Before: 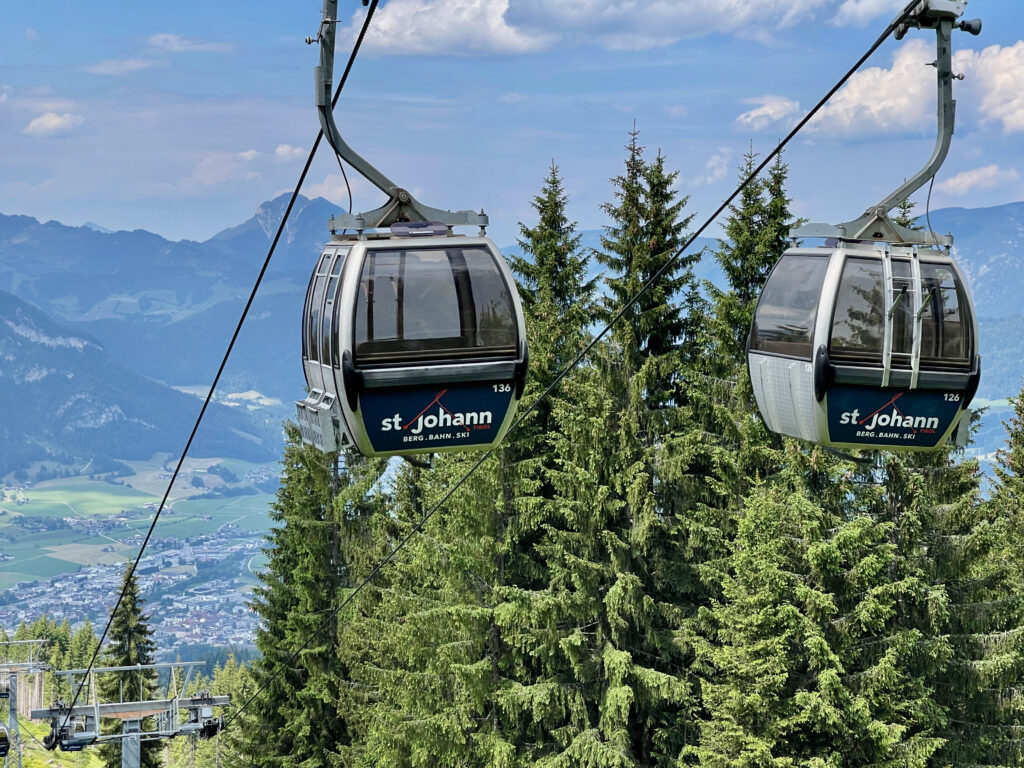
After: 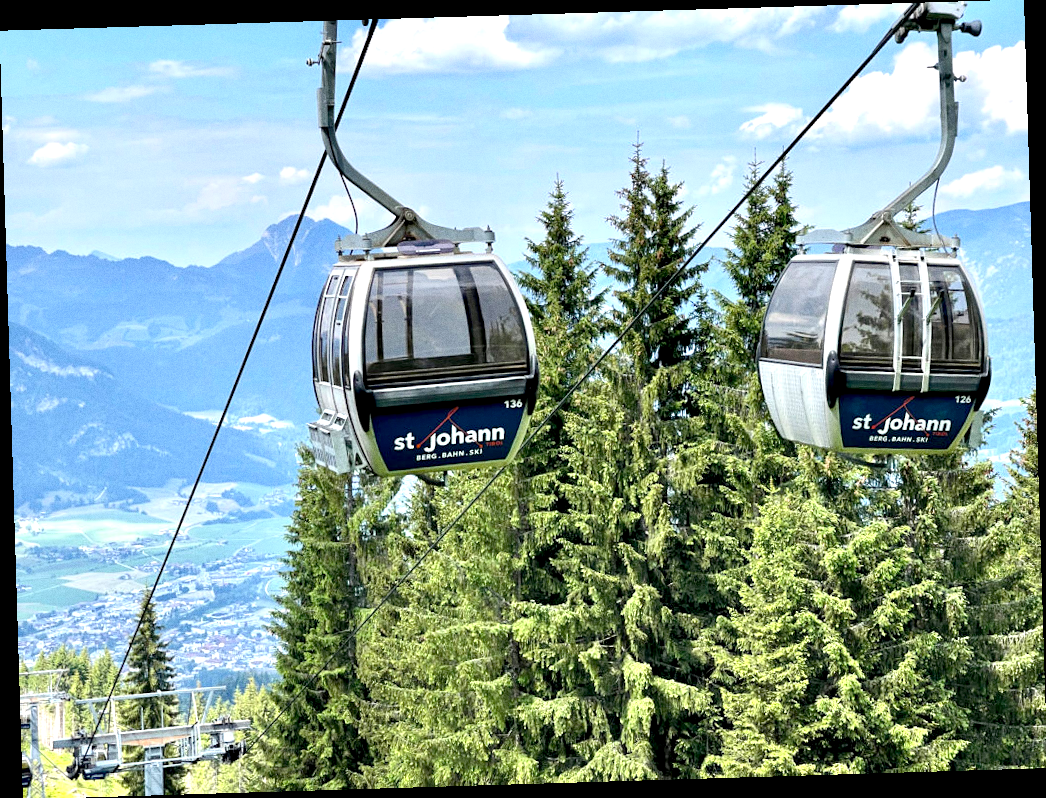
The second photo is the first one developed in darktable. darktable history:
rotate and perspective: rotation -1.75°, automatic cropping off
exposure: black level correction 0.001, exposure 1 EV, compensate highlight preservation false
grain: on, module defaults
